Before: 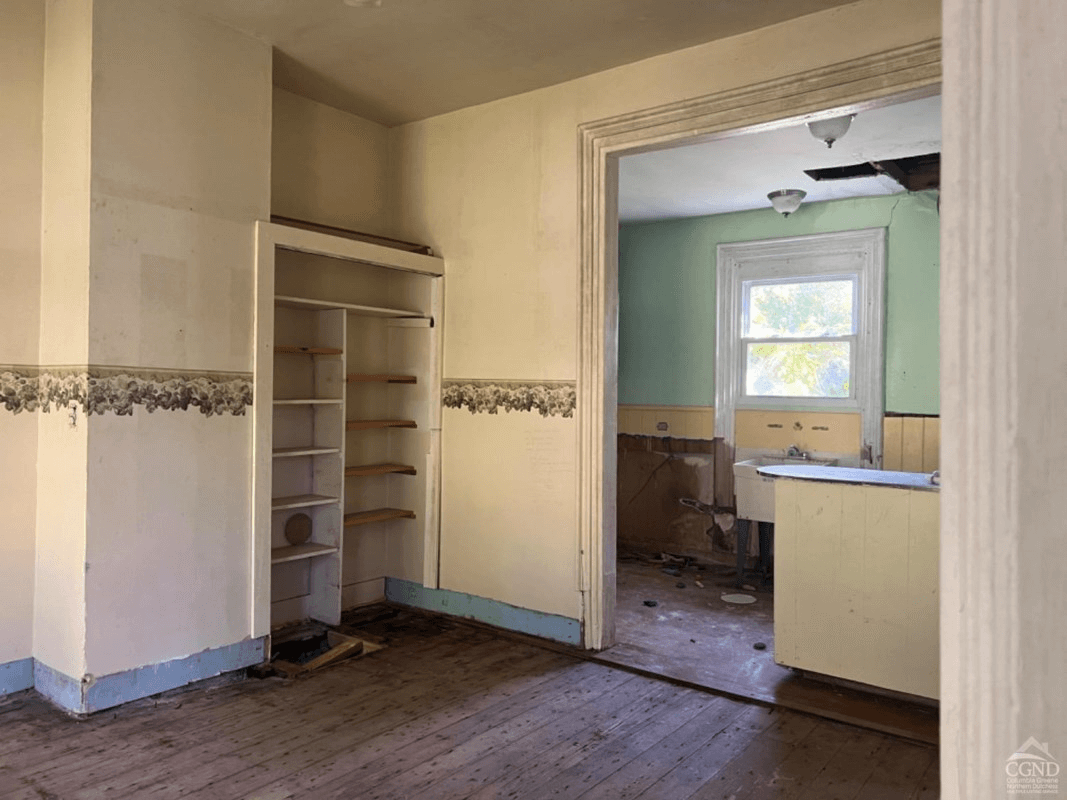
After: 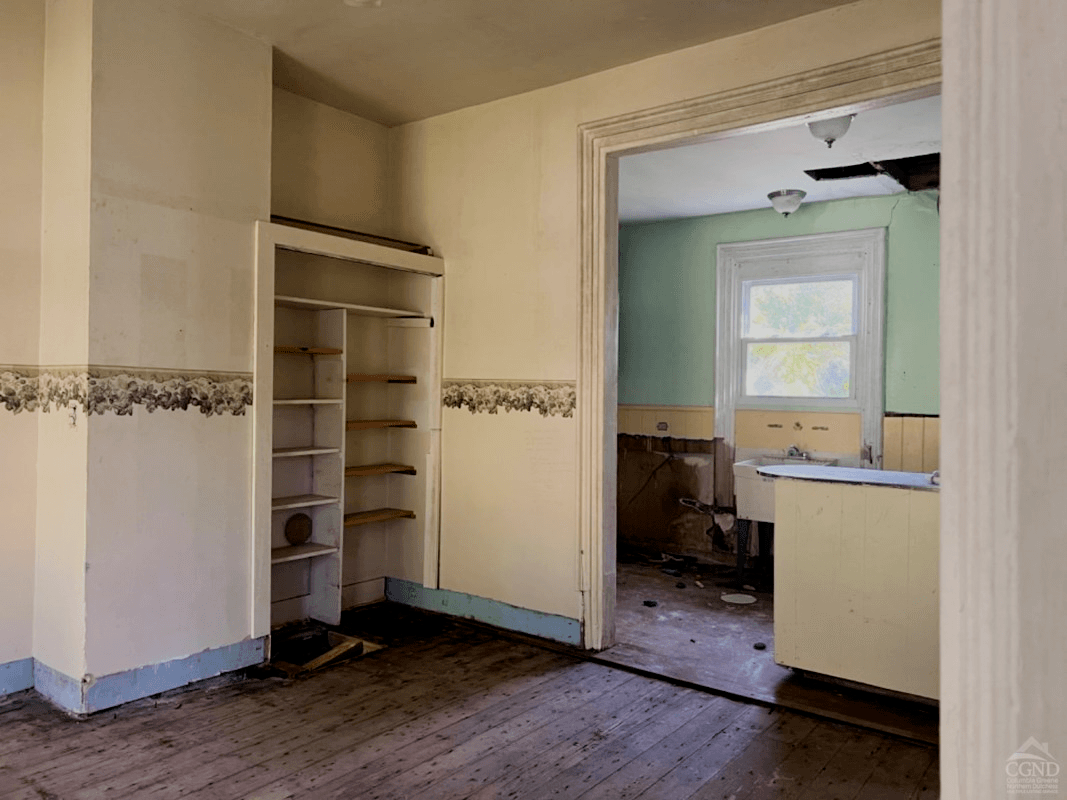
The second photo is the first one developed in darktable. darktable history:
exposure: black level correction 0.009, exposure 0.017 EV, compensate highlight preservation false
filmic rgb: black relative exposure -7.65 EV, white relative exposure 4.56 EV, threshold 2.95 EV, hardness 3.61, enable highlight reconstruction true
